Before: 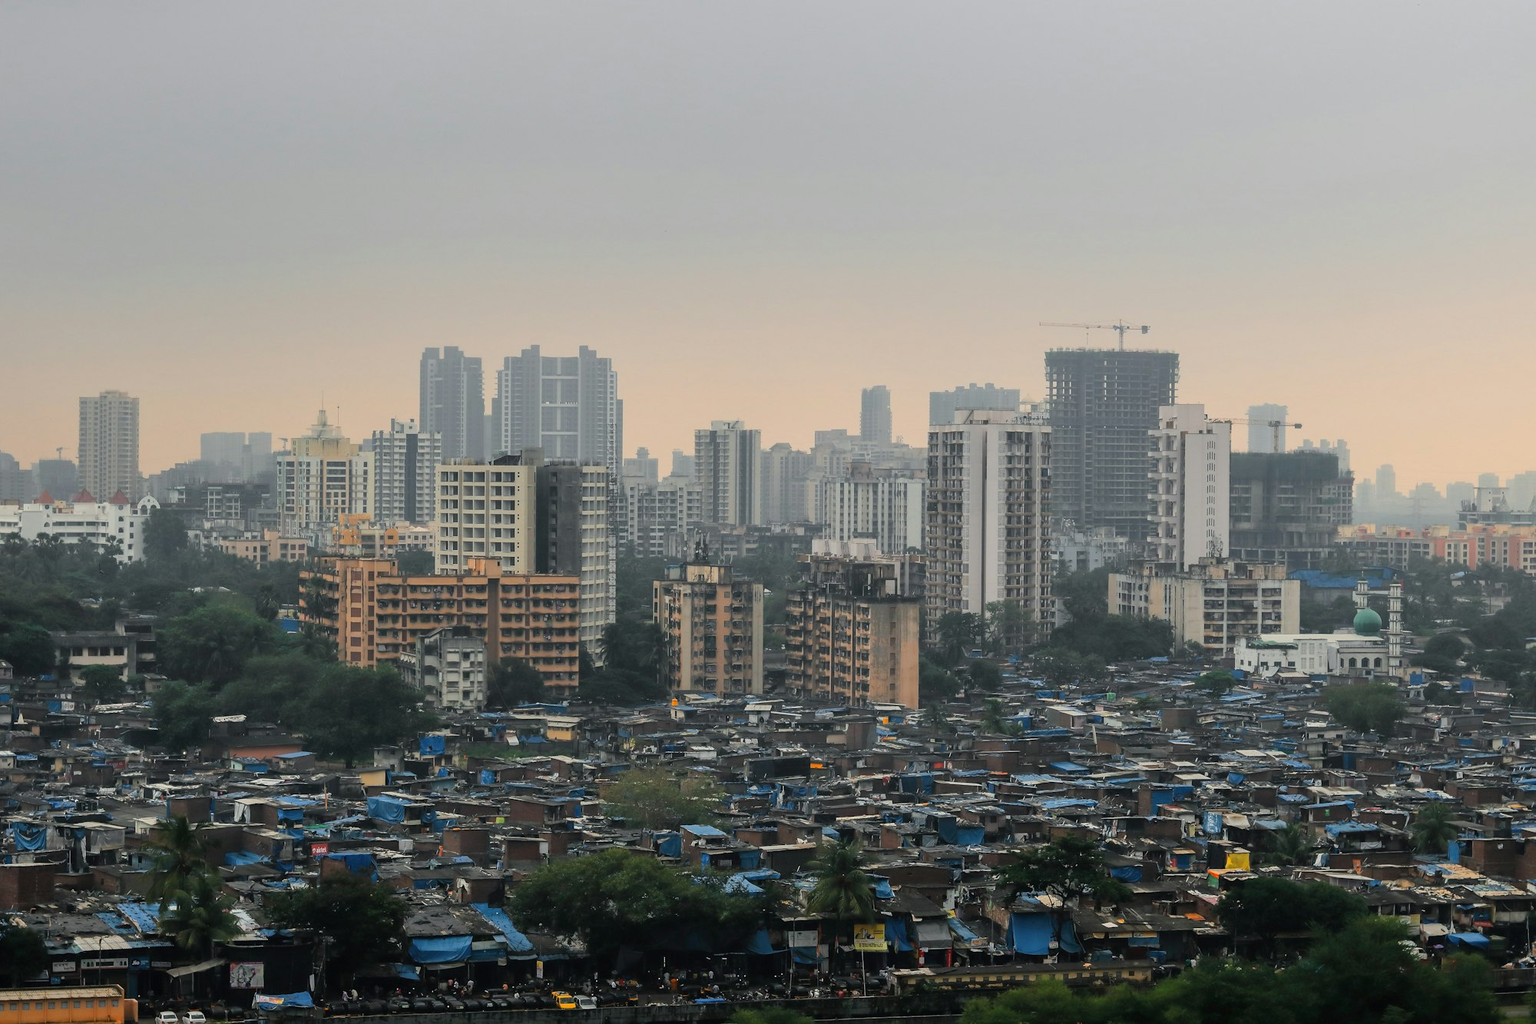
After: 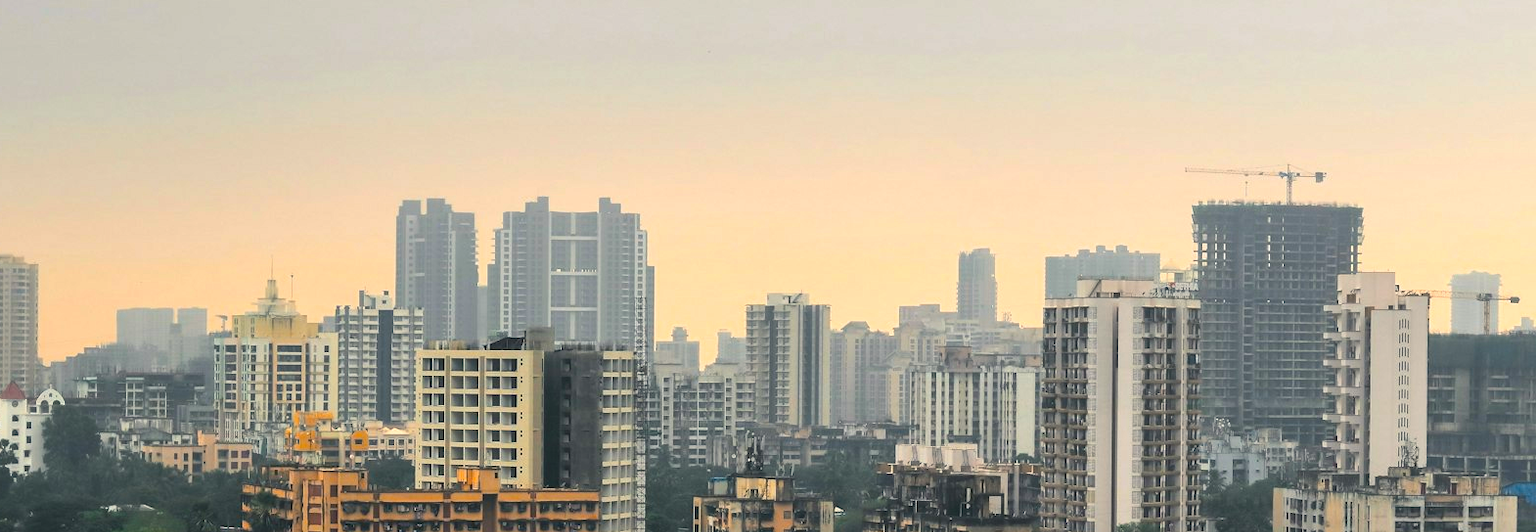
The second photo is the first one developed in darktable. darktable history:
crop: left 7.101%, top 18.645%, right 14.376%, bottom 40.484%
color balance rgb: highlights gain › chroma 2.053%, highlights gain › hue 71.67°, linear chroma grading › shadows -9.352%, linear chroma grading › global chroma 19.84%, perceptual saturation grading › global saturation 30.584%, perceptual brilliance grading › global brilliance -5.233%, perceptual brilliance grading › highlights 24.364%, perceptual brilliance grading › mid-tones 7.111%, perceptual brilliance grading › shadows -4.904%
